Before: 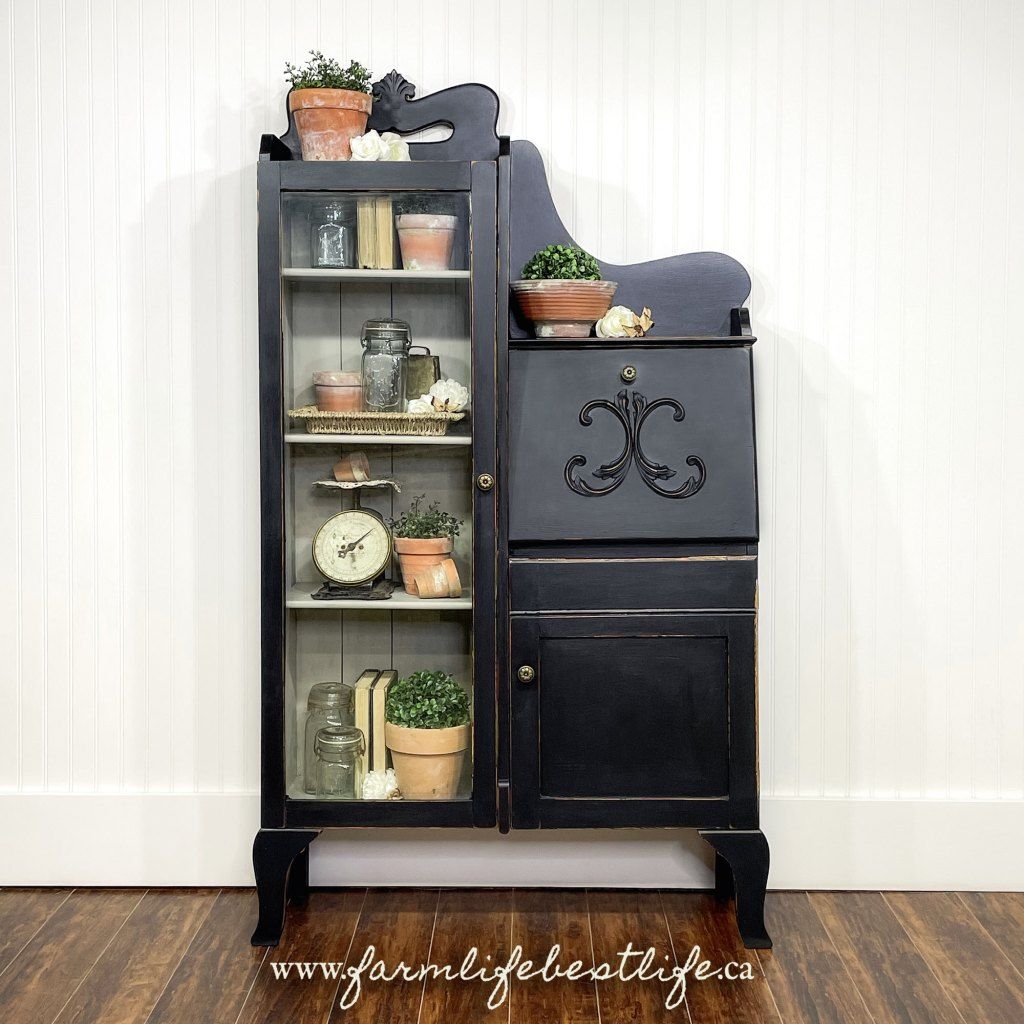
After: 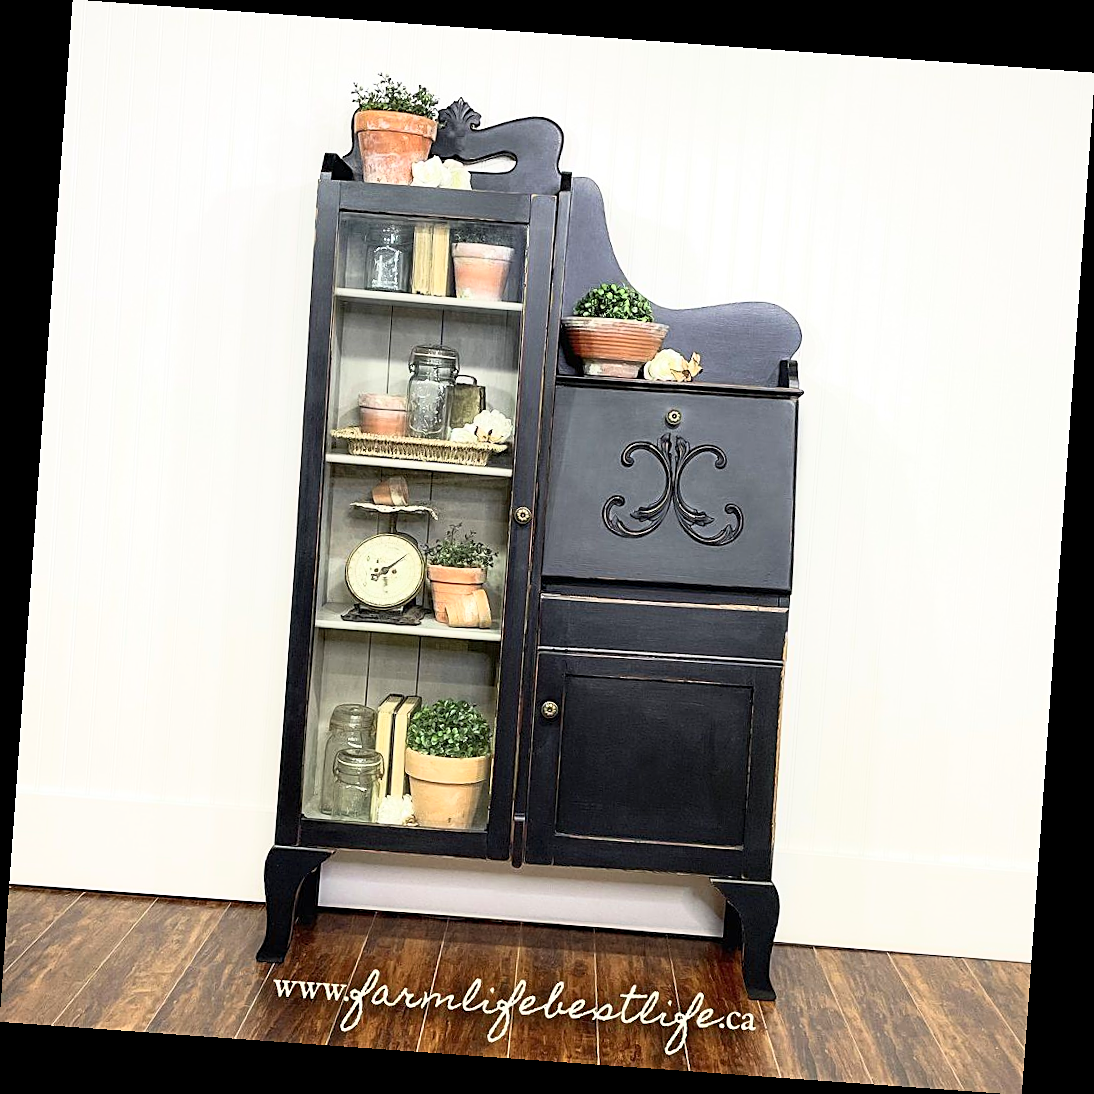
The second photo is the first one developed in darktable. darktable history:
rotate and perspective: rotation 4.1°, automatic cropping off
sharpen: on, module defaults
base curve: curves: ch0 [(0, 0) (0.557, 0.834) (1, 1)]
